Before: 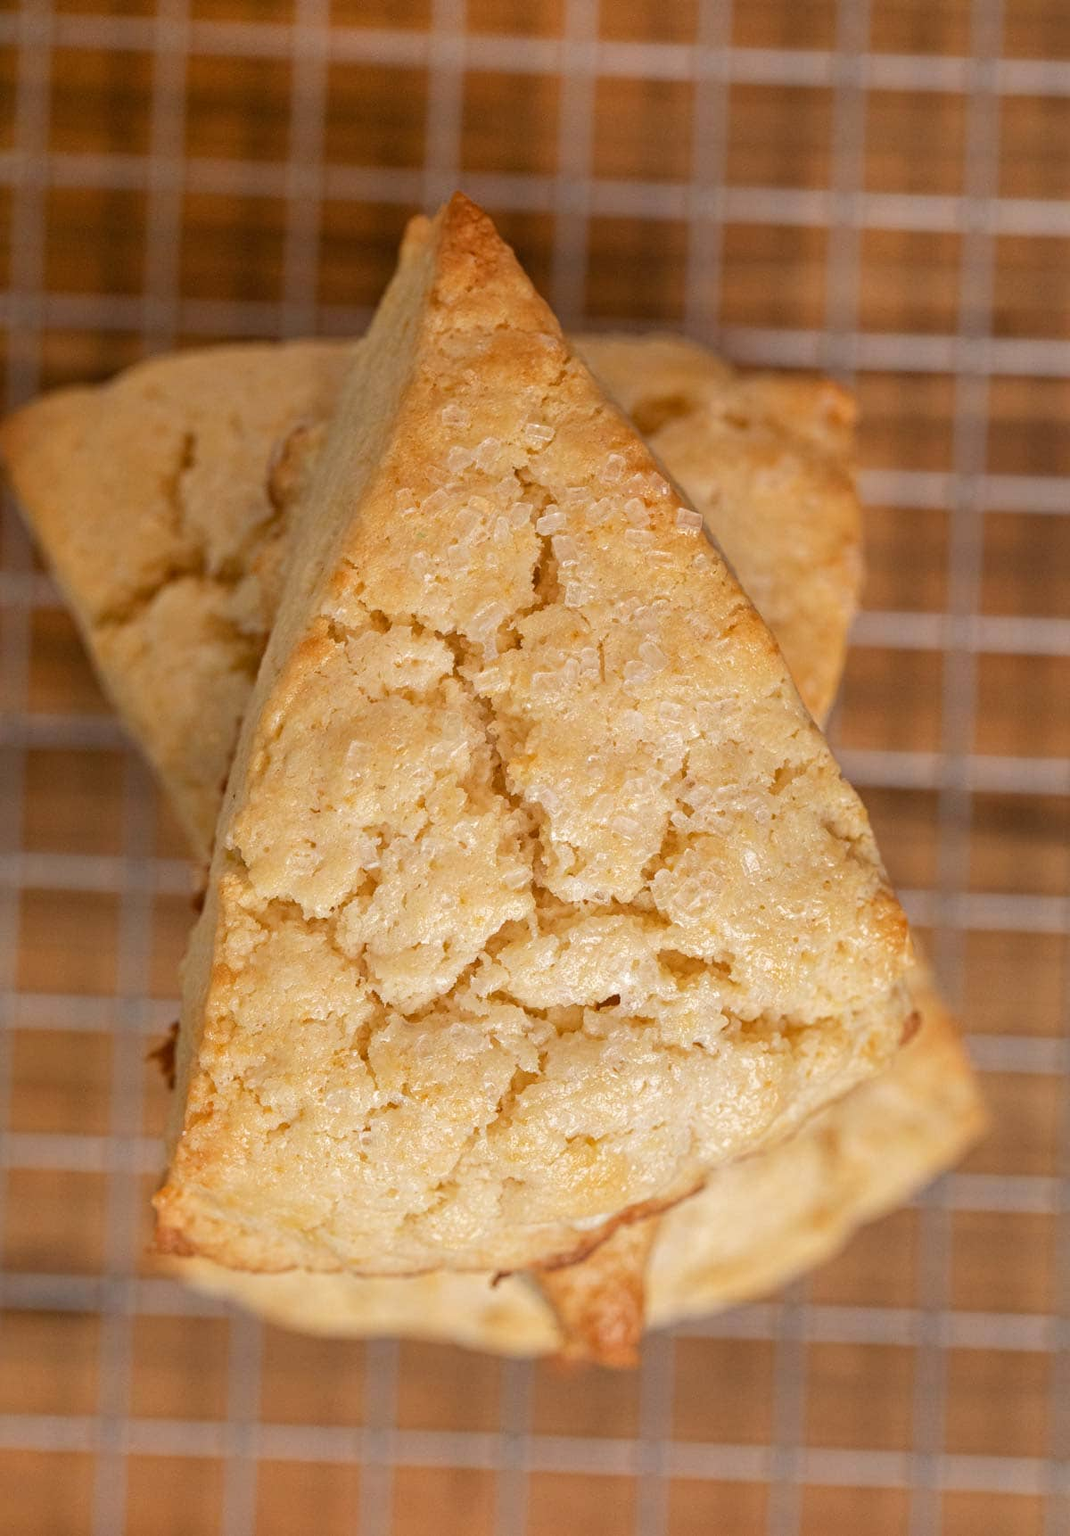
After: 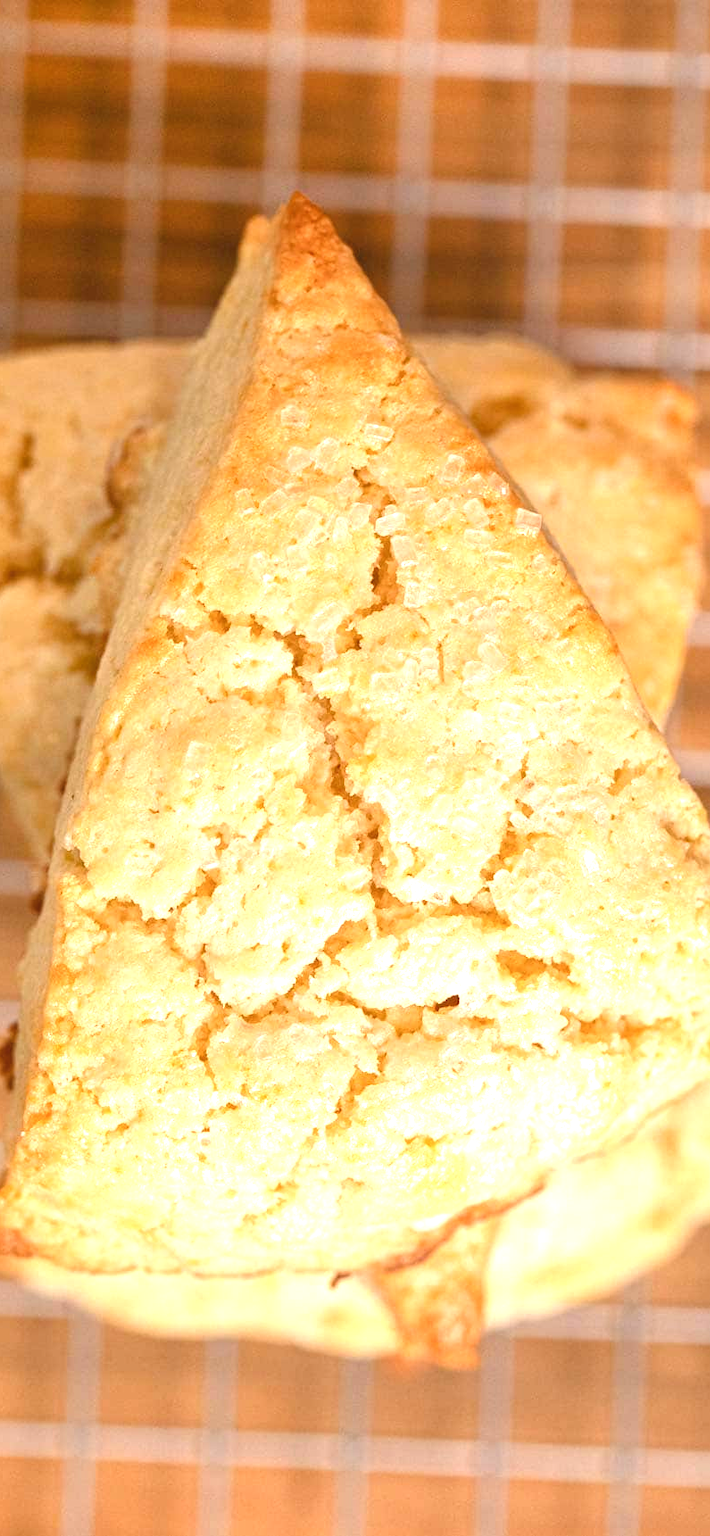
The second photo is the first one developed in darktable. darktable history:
color balance rgb: global offset › luminance 0.262%, perceptual saturation grading › global saturation -0.106%, perceptual saturation grading › mid-tones 11.722%
exposure: black level correction 0, exposure 1.105 EV, compensate highlight preservation false
crop and rotate: left 15.117%, right 18.544%
color zones: curves: ch0 [(0, 0.5) (0.143, 0.5) (0.286, 0.5) (0.429, 0.5) (0.62, 0.489) (0.714, 0.445) (0.844, 0.496) (1, 0.5)]; ch1 [(0, 0.5) (0.143, 0.5) (0.286, 0.5) (0.429, 0.5) (0.571, 0.5) (0.714, 0.523) (0.857, 0.5) (1, 0.5)], mix -123.49%
